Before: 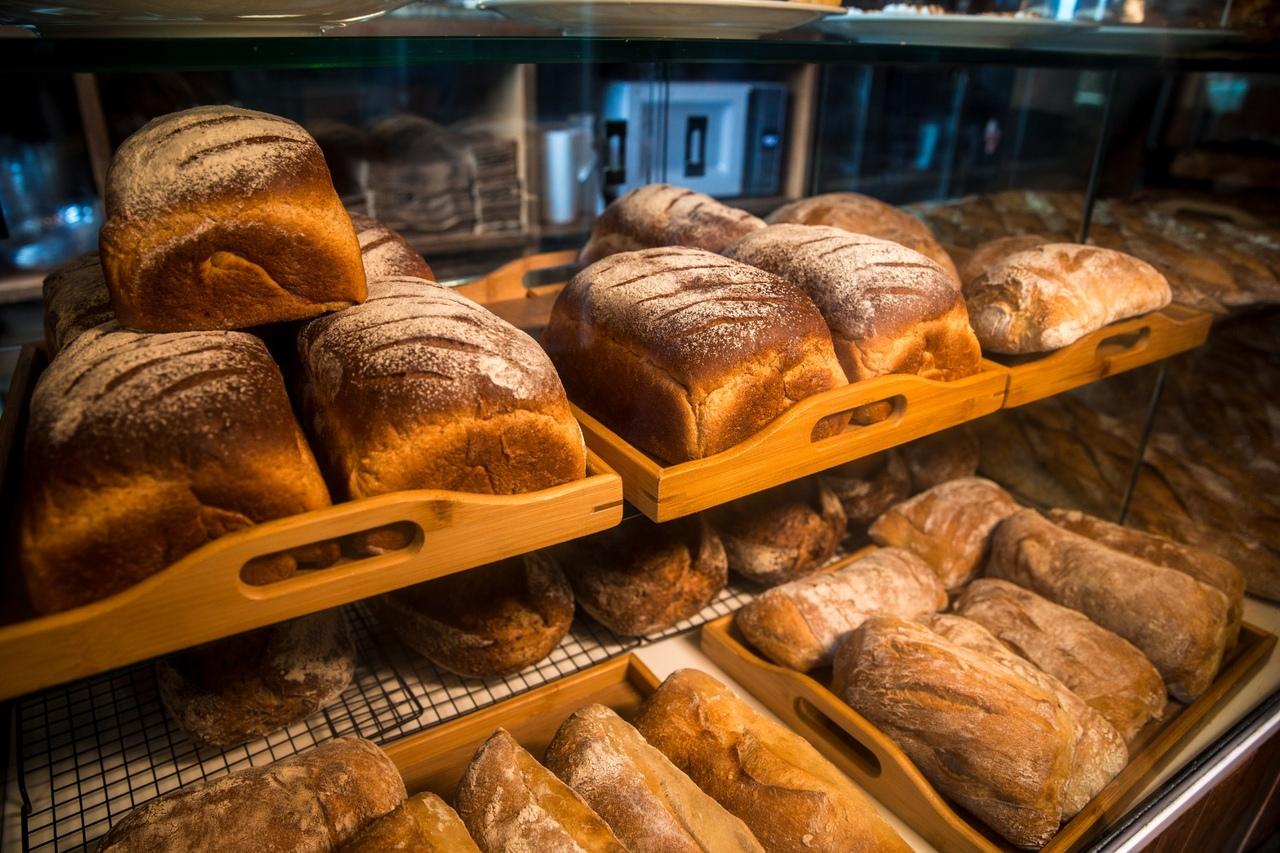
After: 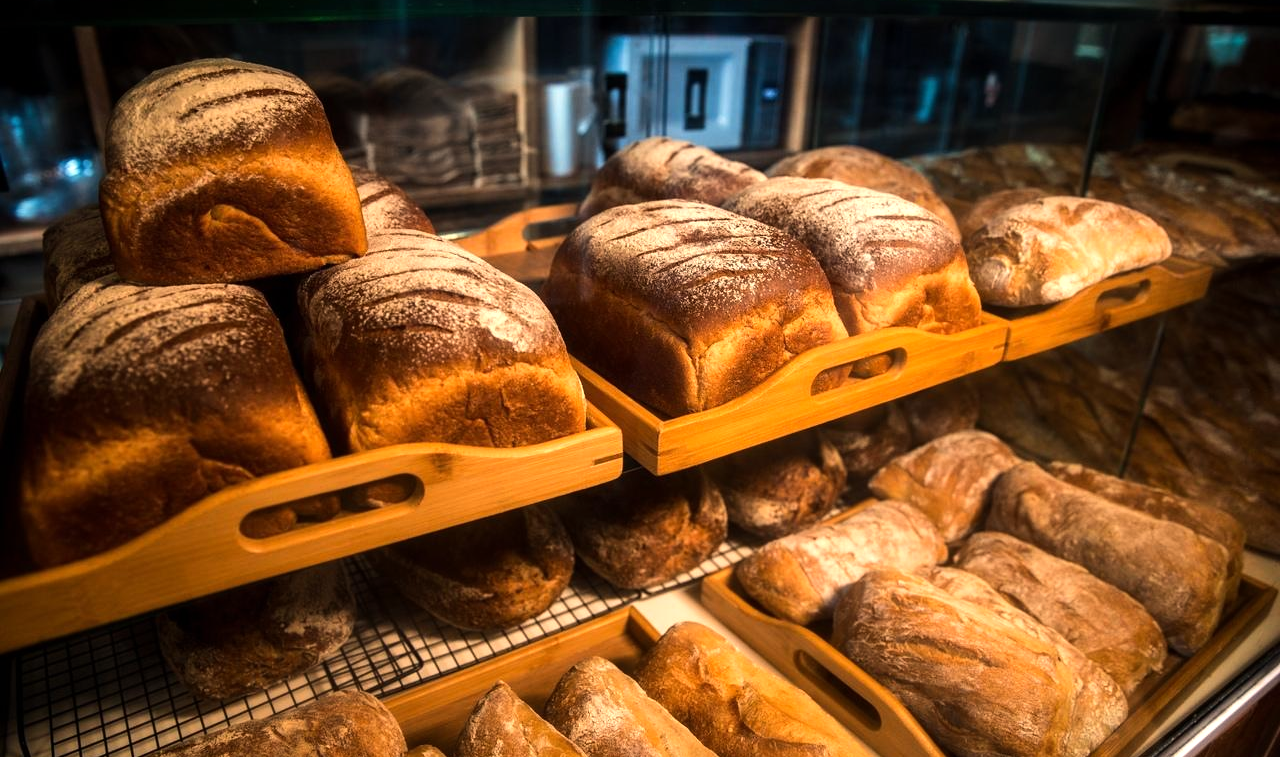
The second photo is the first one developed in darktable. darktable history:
tone equalizer: -8 EV -0.417 EV, -7 EV -0.389 EV, -6 EV -0.333 EV, -5 EV -0.222 EV, -3 EV 0.222 EV, -2 EV 0.333 EV, -1 EV 0.389 EV, +0 EV 0.417 EV, edges refinement/feathering 500, mask exposure compensation -1.57 EV, preserve details no
crop and rotate: top 5.609%, bottom 5.609%
white balance: red 1.045, blue 0.932
